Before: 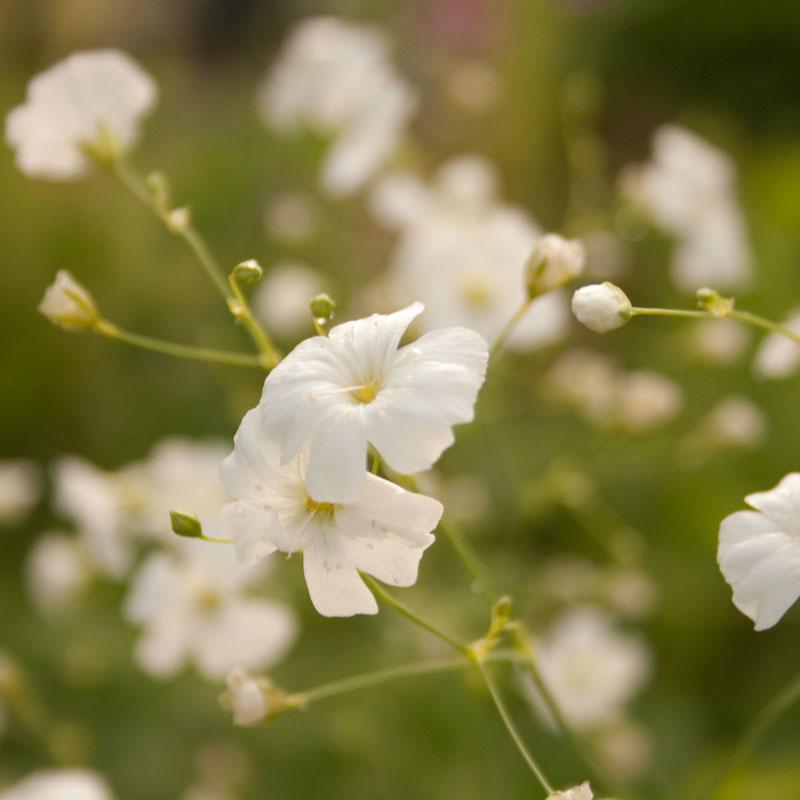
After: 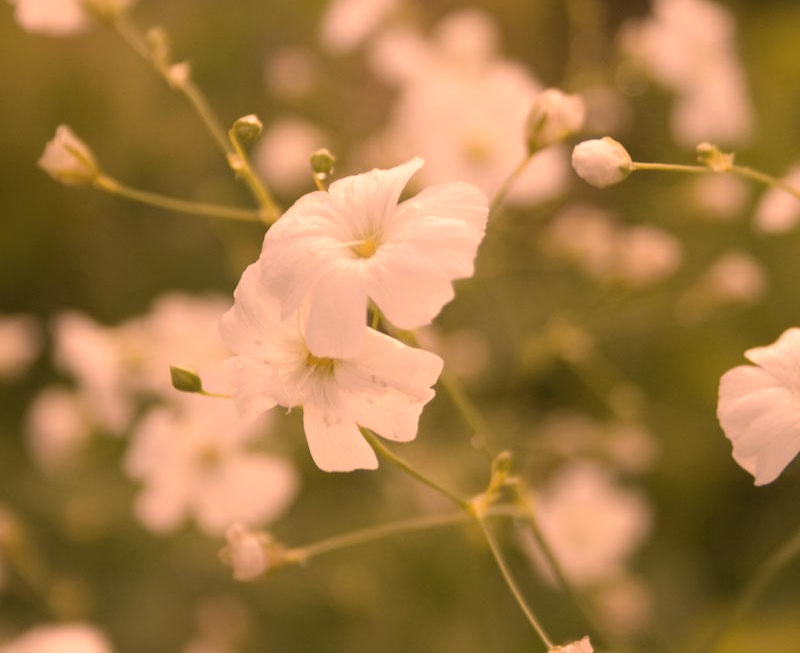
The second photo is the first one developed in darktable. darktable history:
tone equalizer: mask exposure compensation -0.507 EV
color correction: highlights a* 39.7, highlights b* 39.92, saturation 0.693
crop and rotate: top 18.271%
